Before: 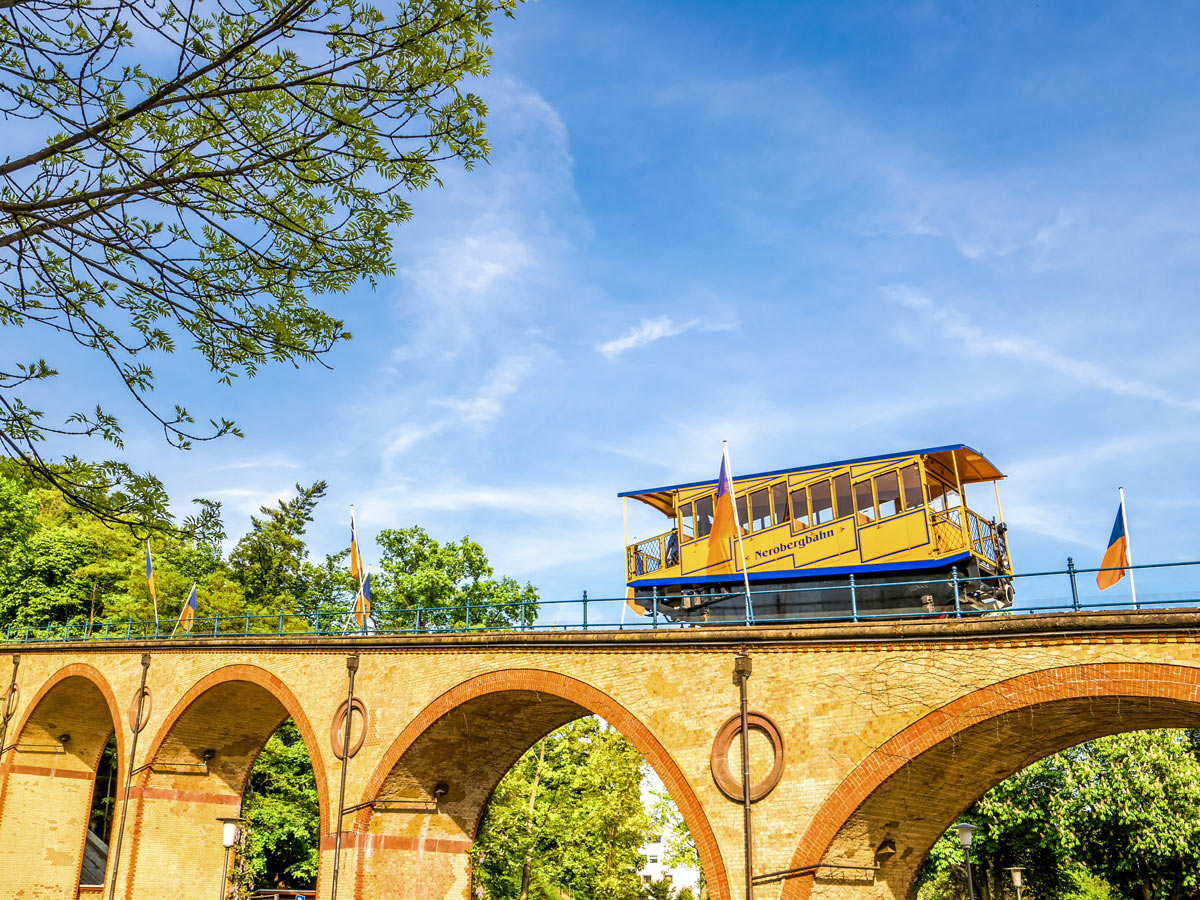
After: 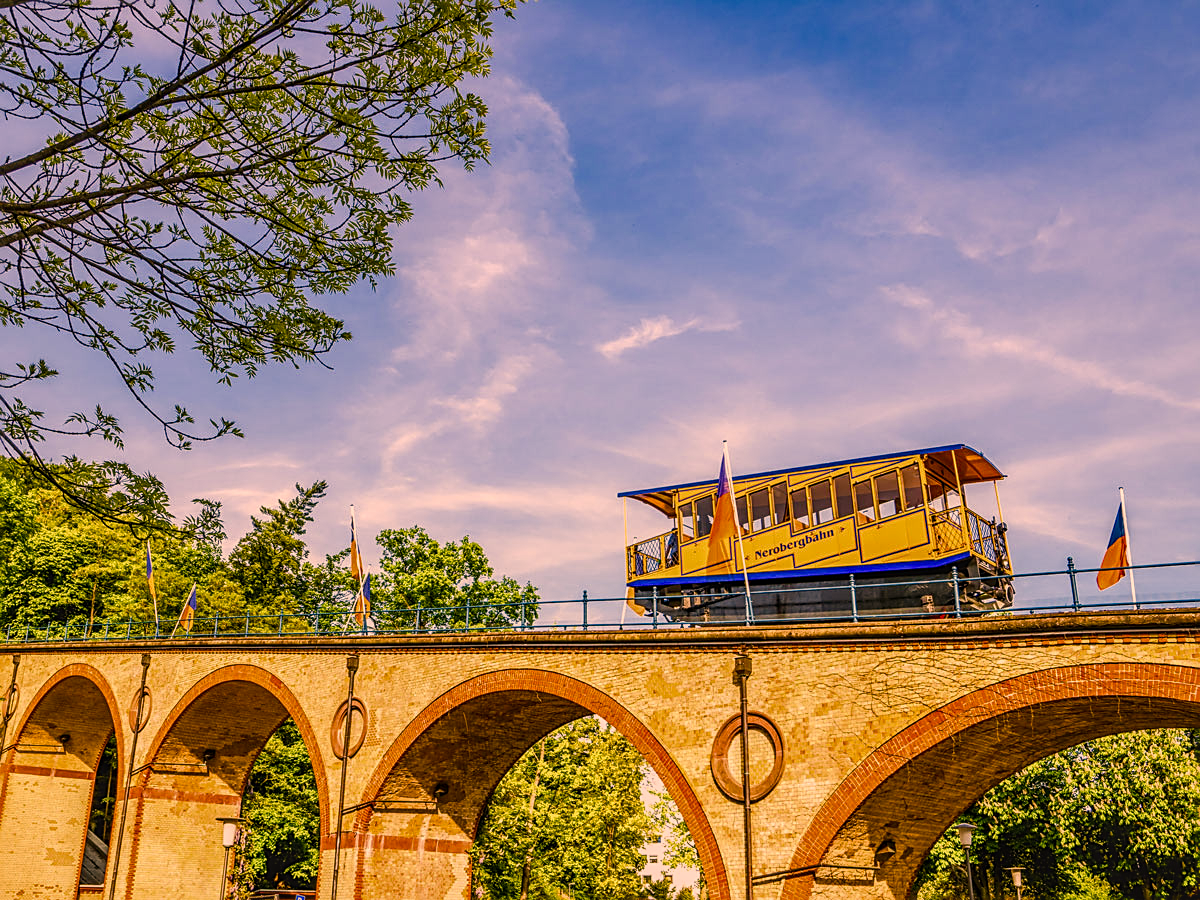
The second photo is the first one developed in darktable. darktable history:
exposure: black level correction -0.015, exposure -0.533 EV, compensate exposure bias true, compensate highlight preservation false
tone equalizer: edges refinement/feathering 500, mask exposure compensation -1.57 EV, preserve details no
local contrast: highlights 24%, detail 150%
color balance rgb: perceptual saturation grading › global saturation 0.007%, perceptual saturation grading › highlights -17.96%, perceptual saturation grading › mid-tones 32.959%, perceptual saturation grading › shadows 50.533%, global vibrance 19.012%
sharpen: on, module defaults
contrast brightness saturation: contrast 0.073
color correction: highlights a* 21.83, highlights b* 21.84
